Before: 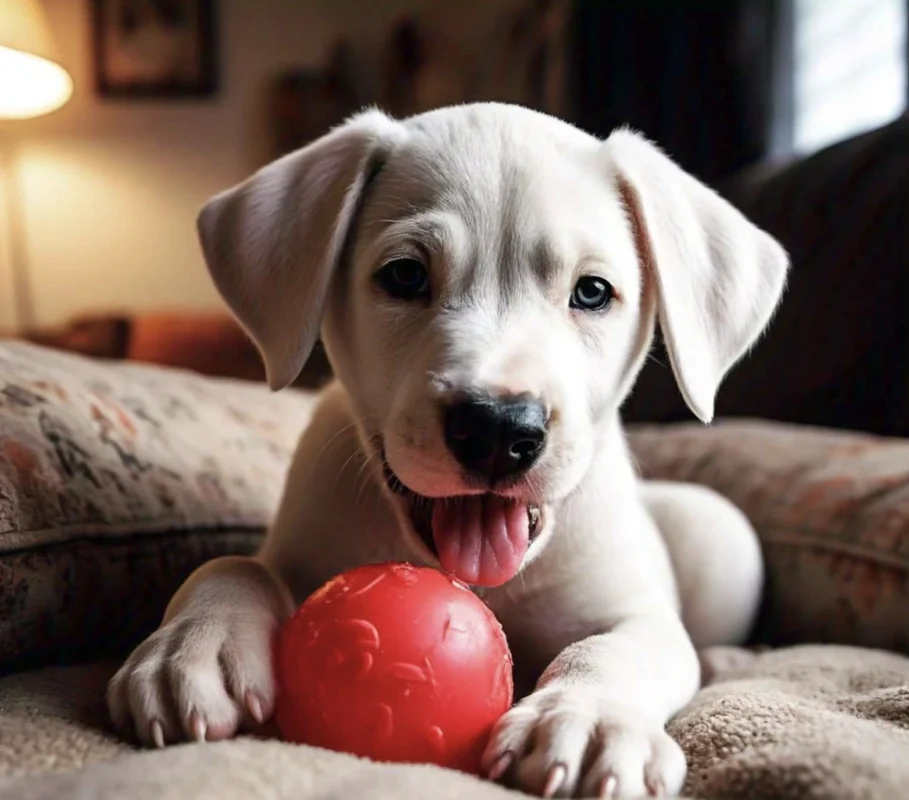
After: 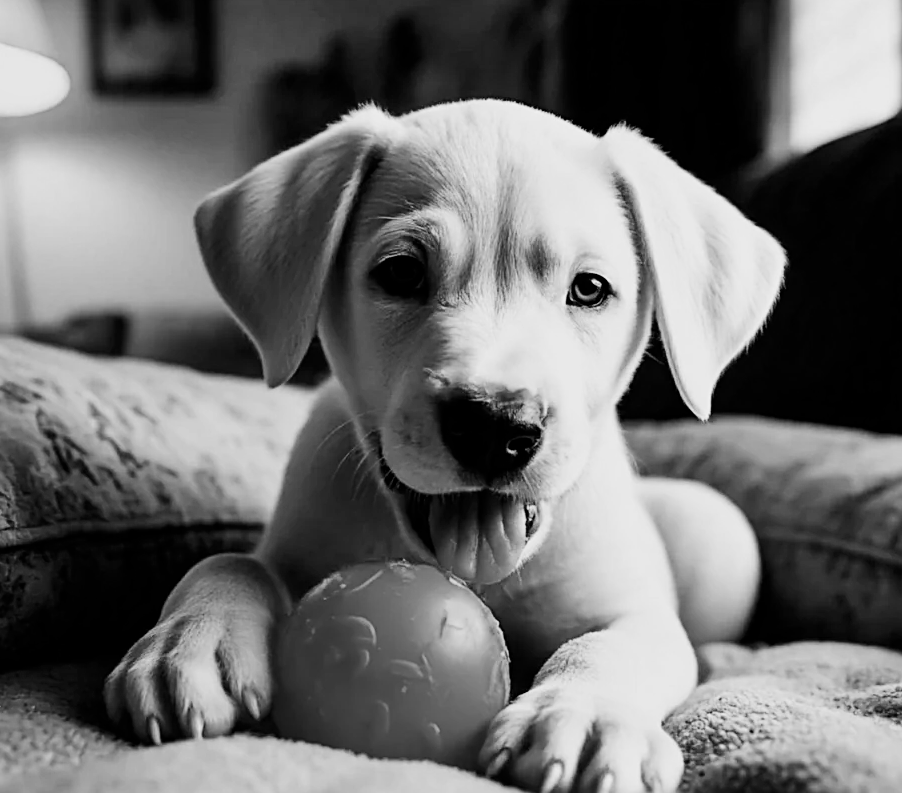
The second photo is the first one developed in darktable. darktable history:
exposure: black level correction 0, exposure 0.7 EV, compensate highlight preservation false
shadows and highlights: soften with gaussian
contrast brightness saturation: contrast 0.12, brightness -0.12, saturation 0.2
filmic rgb: black relative exposure -7.65 EV, white relative exposure 4.56 EV, hardness 3.61
monochrome: on, module defaults
color balance rgb: perceptual saturation grading › global saturation 25%, global vibrance 20%
sharpen: on, module defaults
crop: left 0.434%, top 0.485%, right 0.244%, bottom 0.386%
